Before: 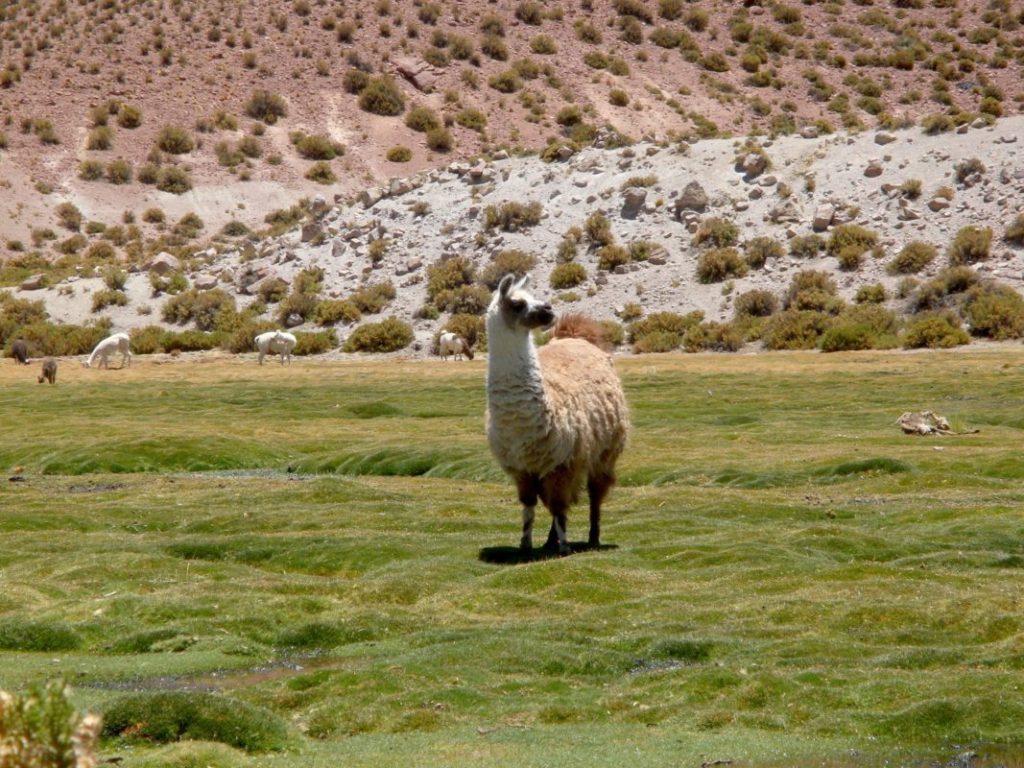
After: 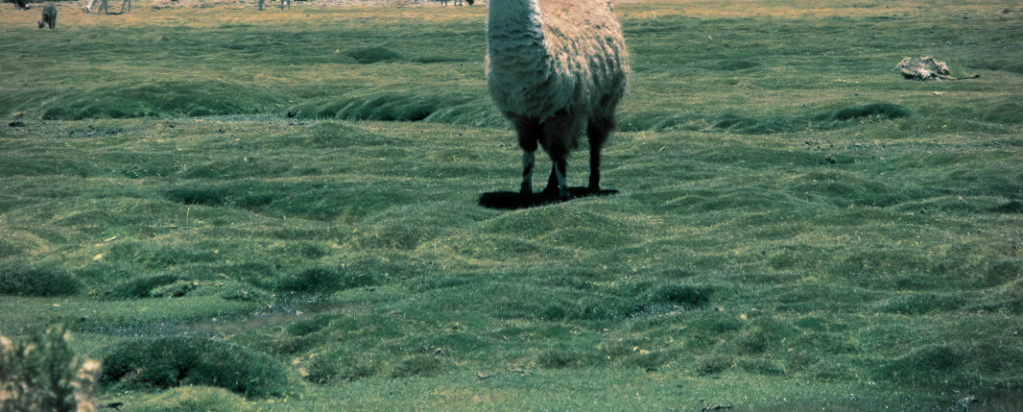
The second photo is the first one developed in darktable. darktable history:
contrast brightness saturation: brightness -0.09
split-toning: shadows › hue 186.43°, highlights › hue 49.29°, compress 30.29%
crop and rotate: top 46.237%
vignetting: on, module defaults
